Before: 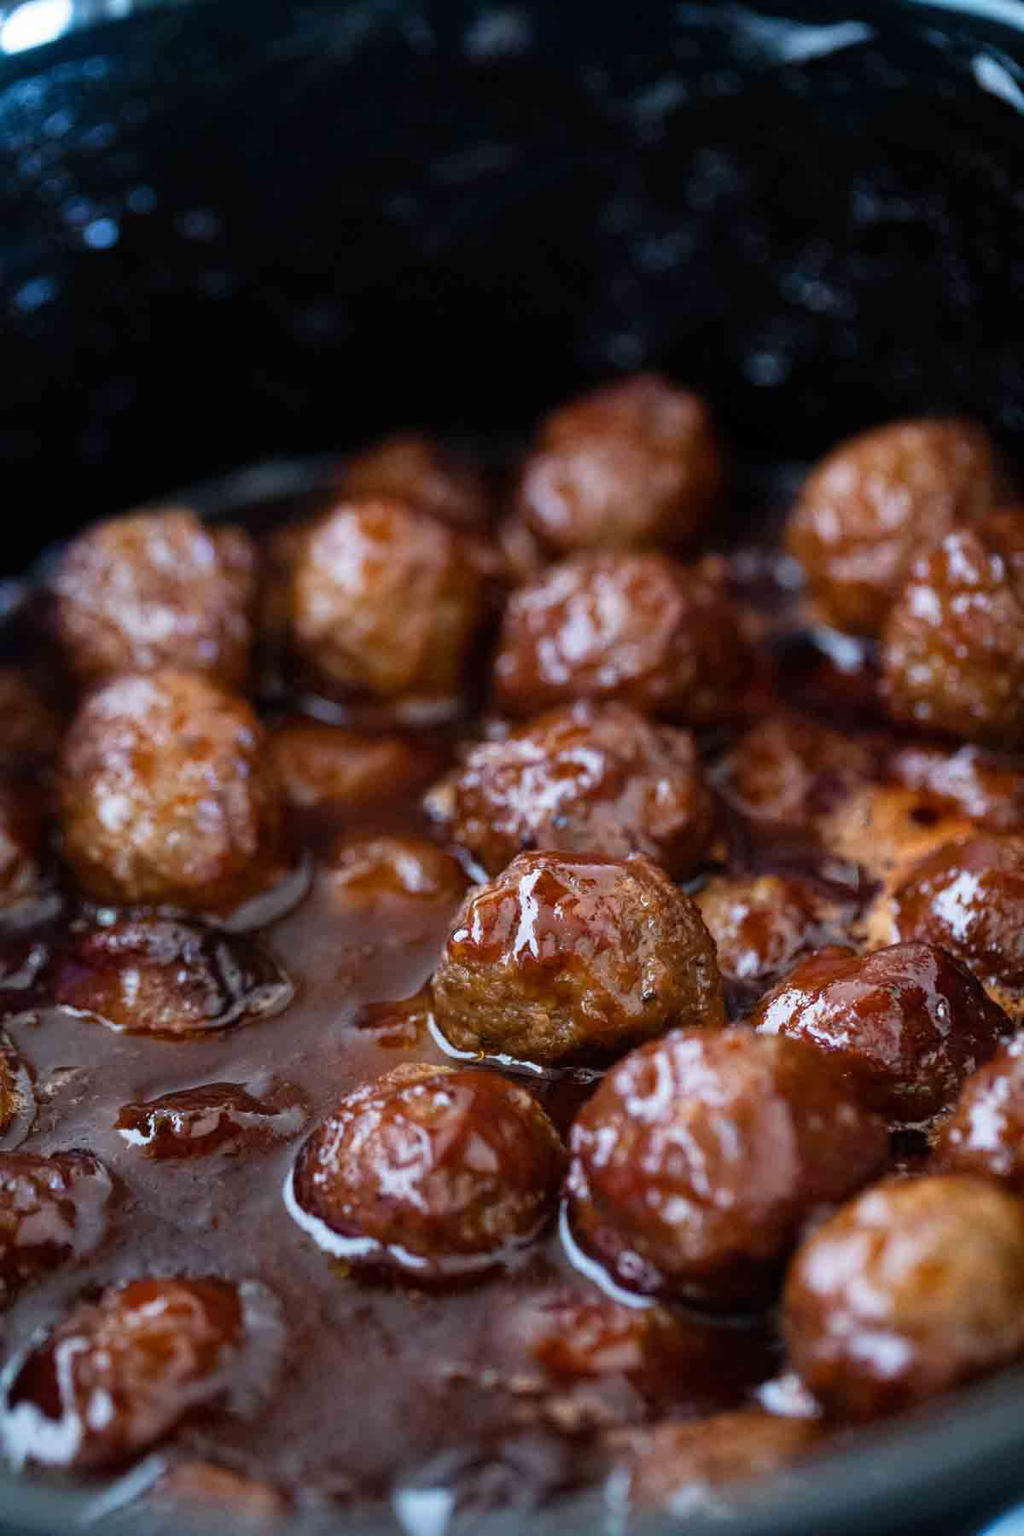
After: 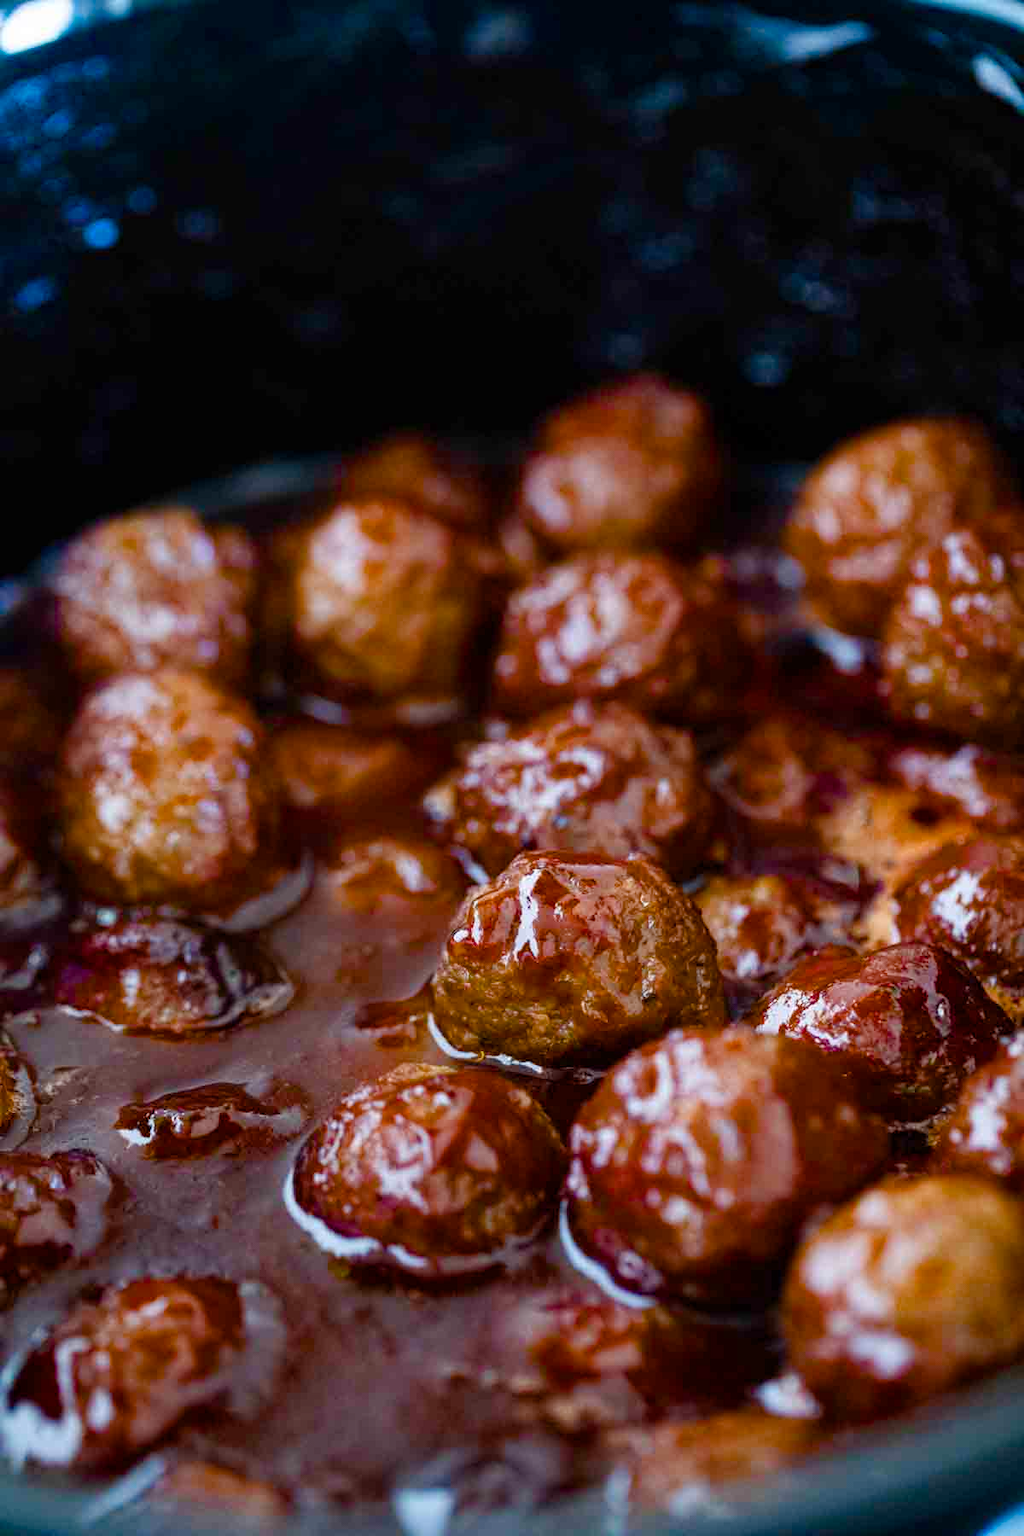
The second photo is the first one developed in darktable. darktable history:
color balance rgb: linear chroma grading › global chroma 20.495%, perceptual saturation grading › global saturation 20%, perceptual saturation grading › highlights -50.055%, perceptual saturation grading › shadows 31.067%, global vibrance 20%
